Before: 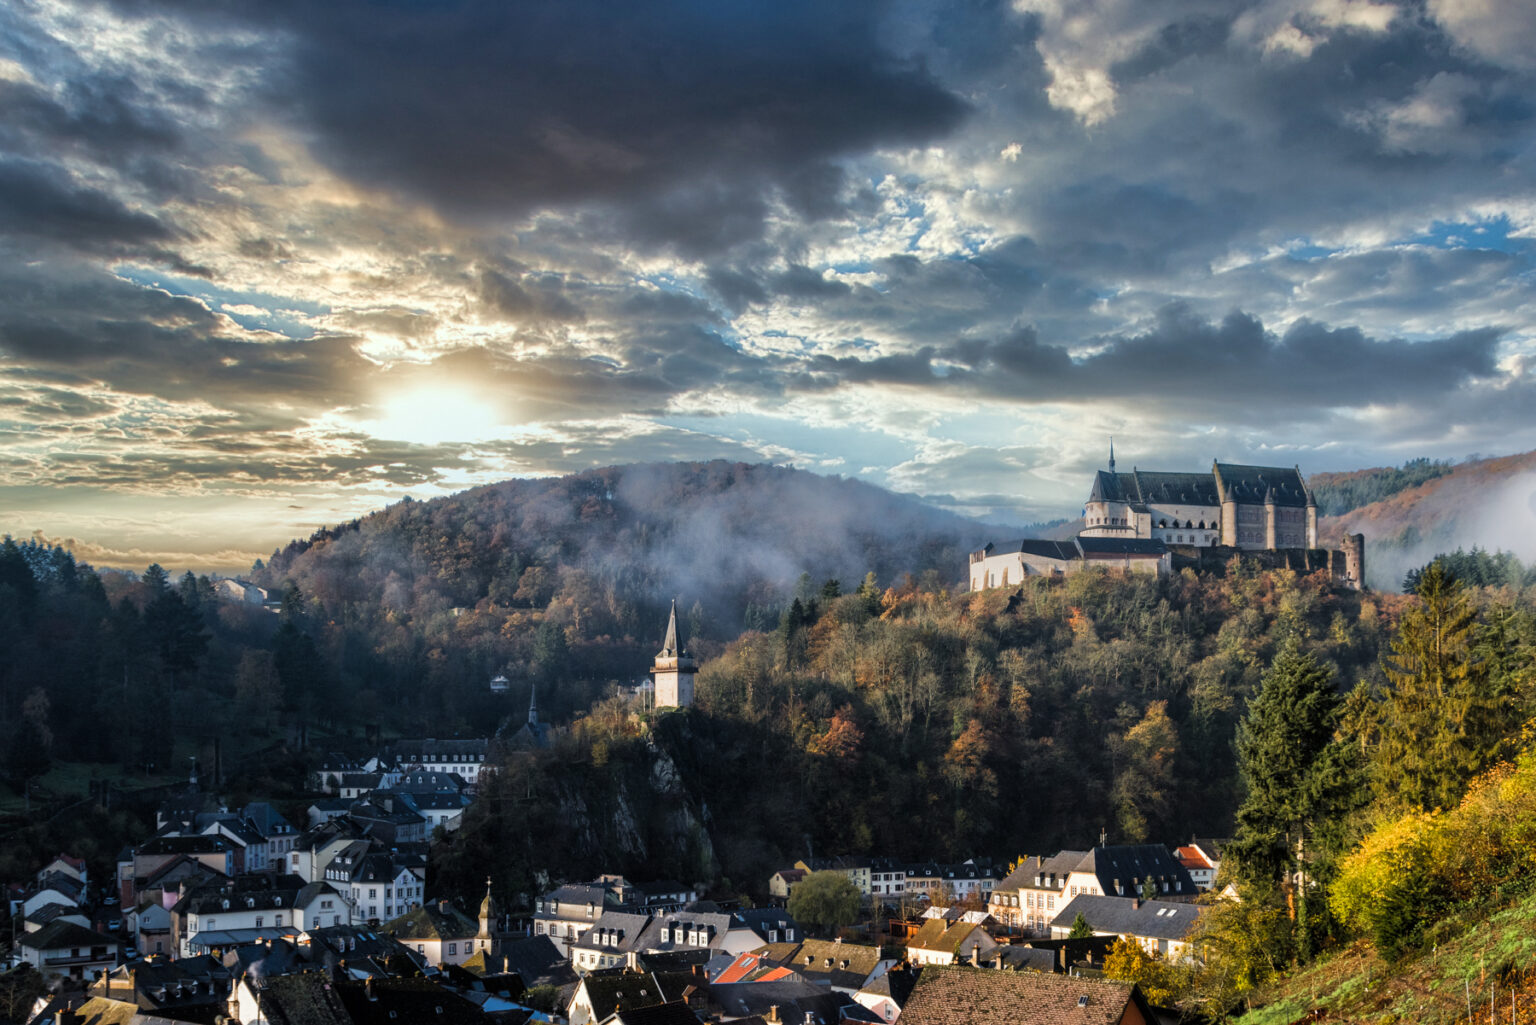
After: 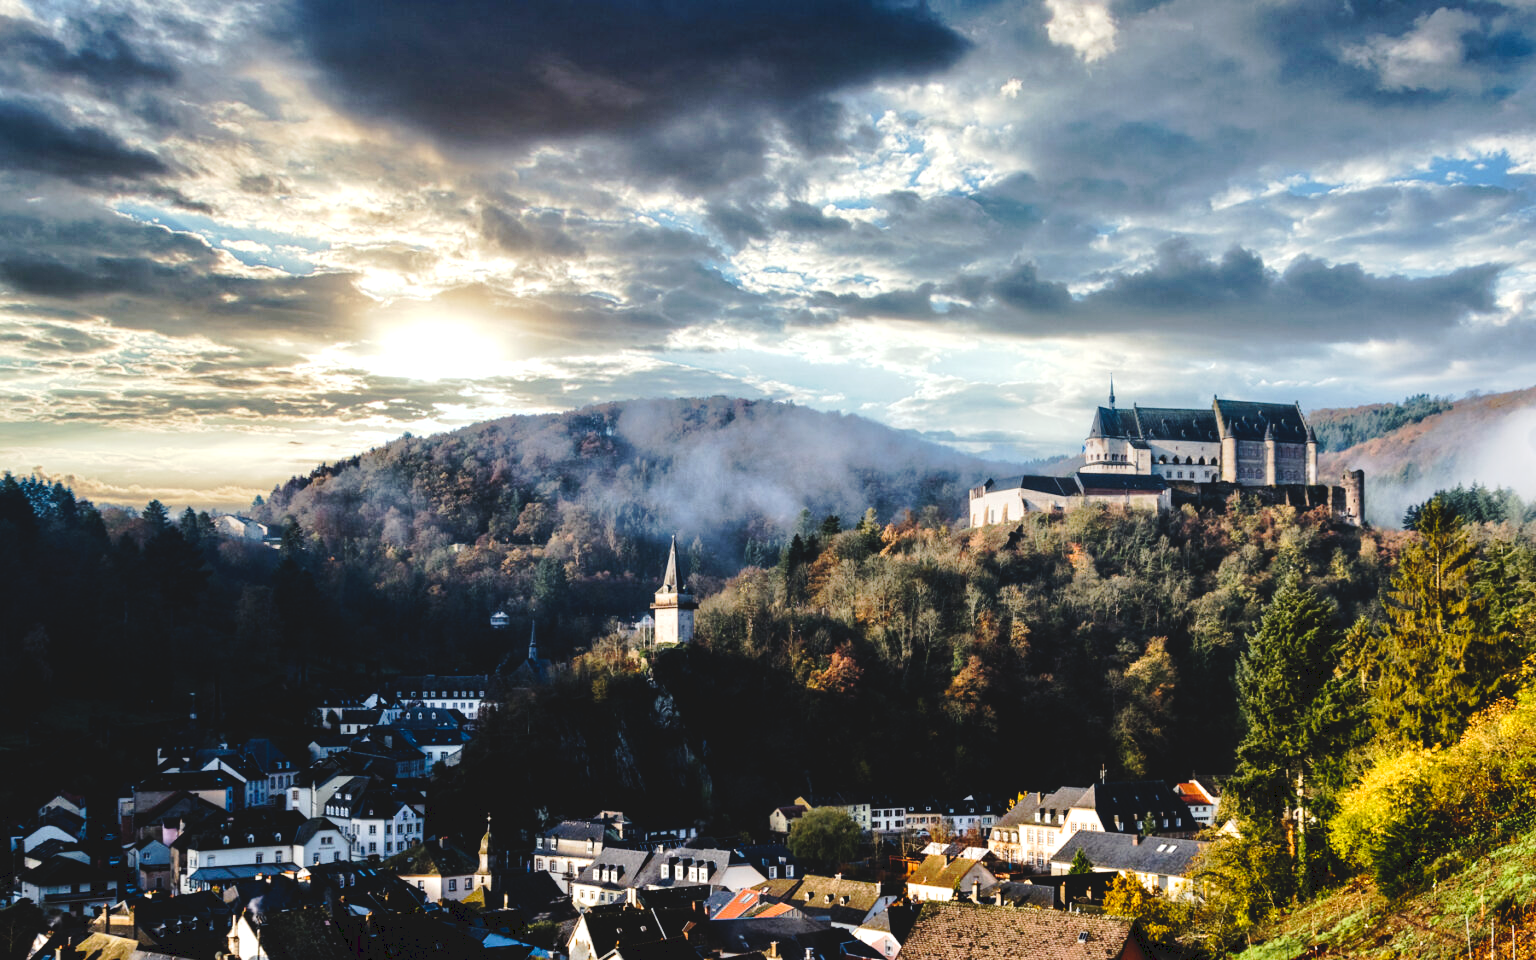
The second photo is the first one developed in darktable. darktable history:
tone curve: curves: ch0 [(0, 0) (0.003, 0.085) (0.011, 0.086) (0.025, 0.086) (0.044, 0.088) (0.069, 0.093) (0.1, 0.102) (0.136, 0.12) (0.177, 0.157) (0.224, 0.203) (0.277, 0.277) (0.335, 0.36) (0.399, 0.463) (0.468, 0.559) (0.543, 0.626) (0.623, 0.703) (0.709, 0.789) (0.801, 0.869) (0.898, 0.927) (1, 1)], preserve colors none
crop and rotate: top 6.25%
tone equalizer: -8 EV -0.417 EV, -7 EV -0.389 EV, -6 EV -0.333 EV, -5 EV -0.222 EV, -3 EV 0.222 EV, -2 EV 0.333 EV, -1 EV 0.389 EV, +0 EV 0.417 EV, edges refinement/feathering 500, mask exposure compensation -1.57 EV, preserve details no
